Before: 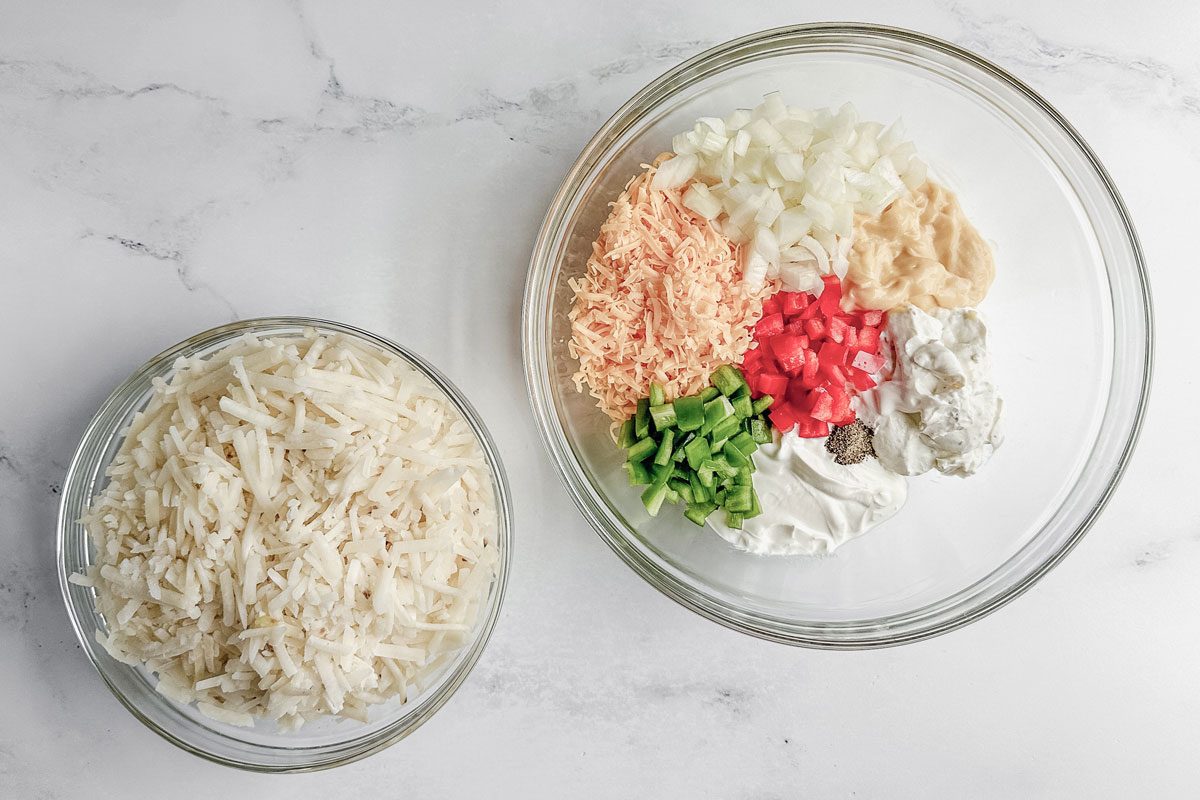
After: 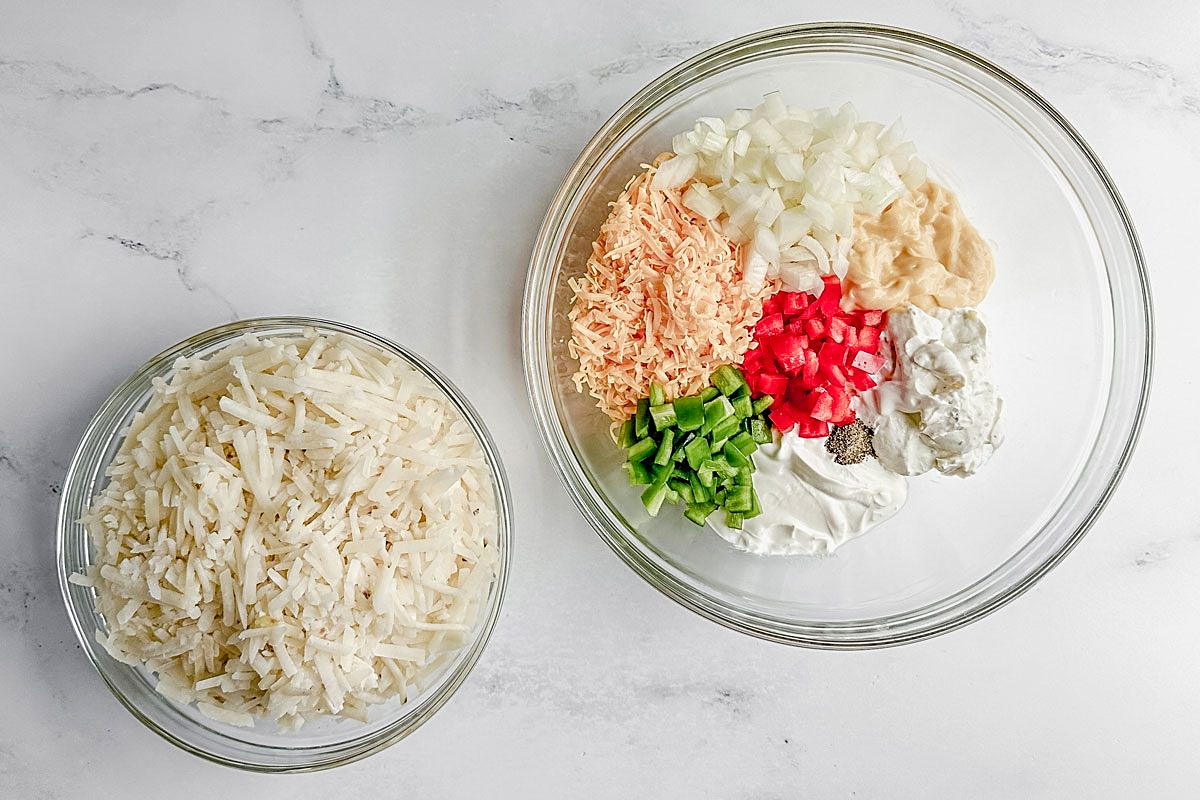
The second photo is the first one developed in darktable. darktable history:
color balance rgb: perceptual saturation grading › global saturation 35.108%, perceptual saturation grading › highlights -29.994%, perceptual saturation grading › shadows 34.859%
sharpen: on, module defaults
